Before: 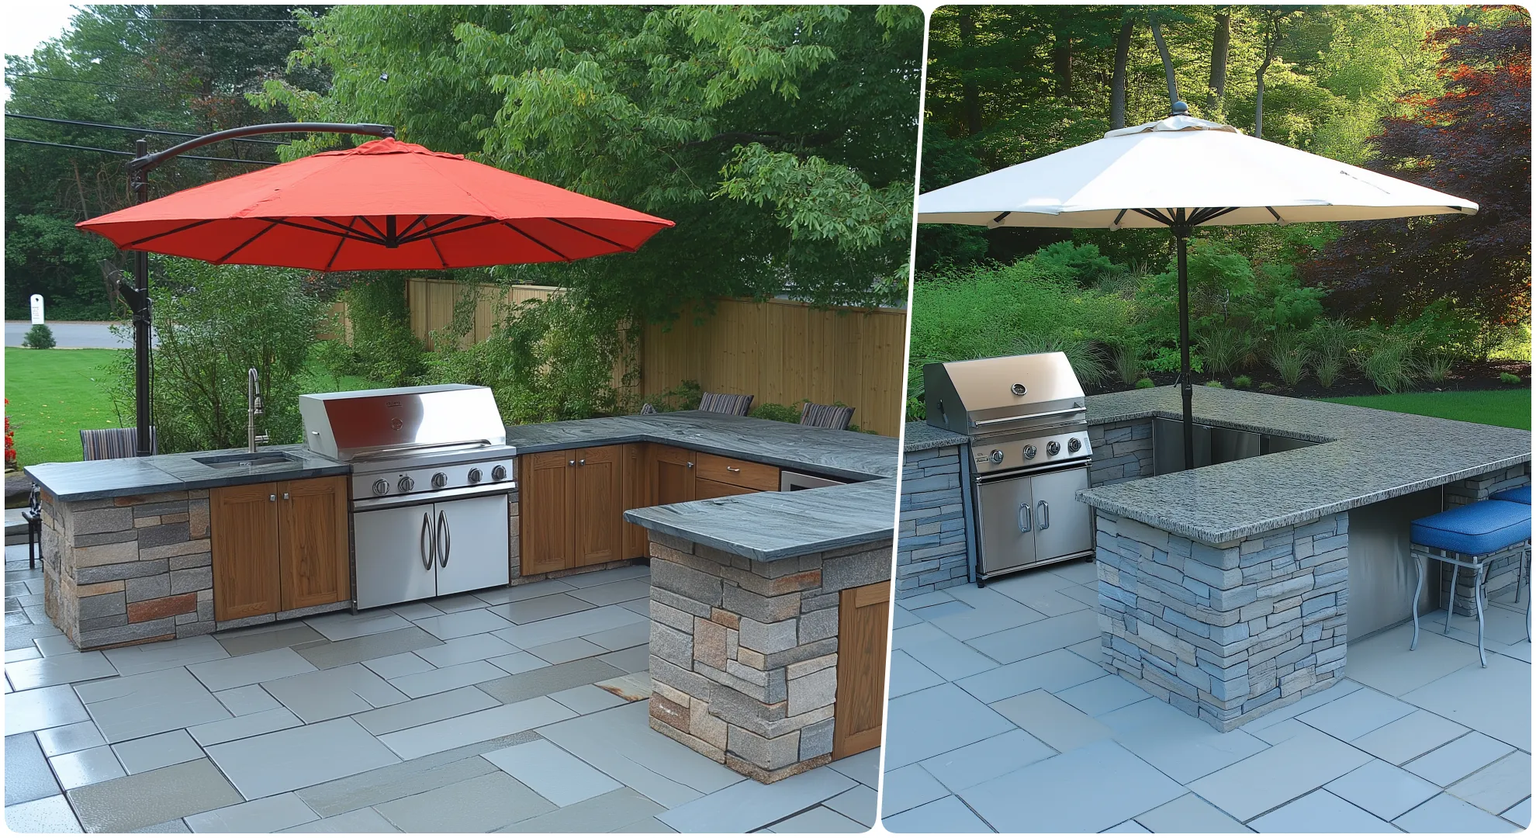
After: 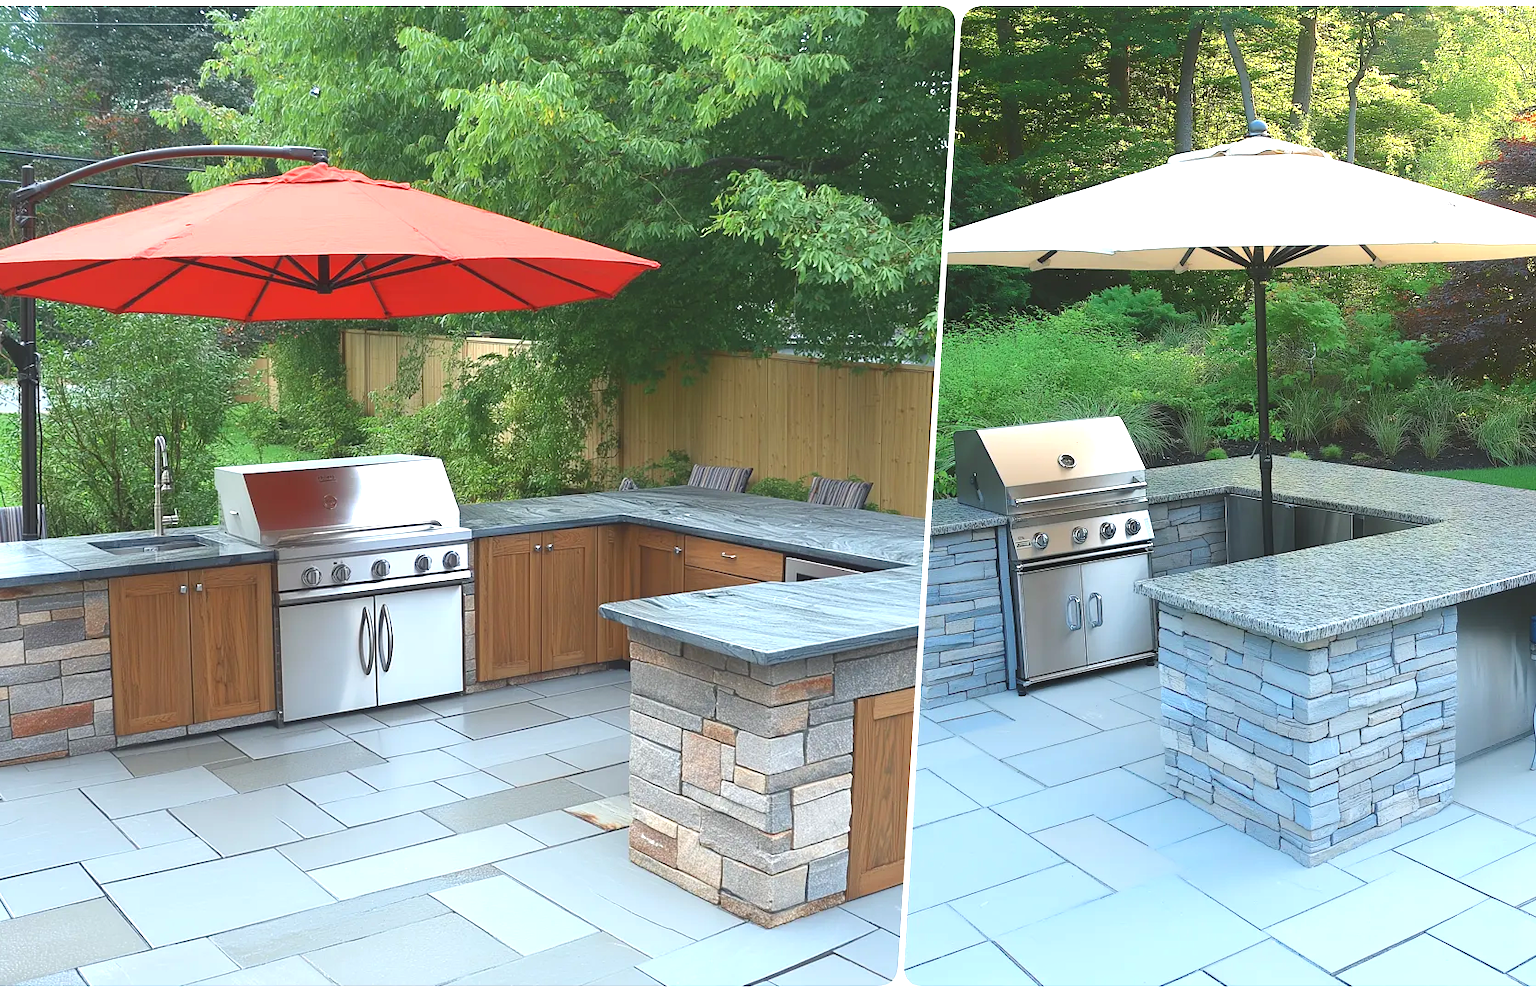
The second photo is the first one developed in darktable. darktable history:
contrast equalizer: y [[0.5, 0.502, 0.506, 0.511, 0.52, 0.537], [0.5 ×6], [0.505, 0.509, 0.518, 0.534, 0.553, 0.561], [0 ×6], [0 ×6]], mix -0.987
exposure: black level correction -0.002, exposure 1.111 EV, compensate exposure bias true, compensate highlight preservation false
crop: left 7.696%, right 7.842%
